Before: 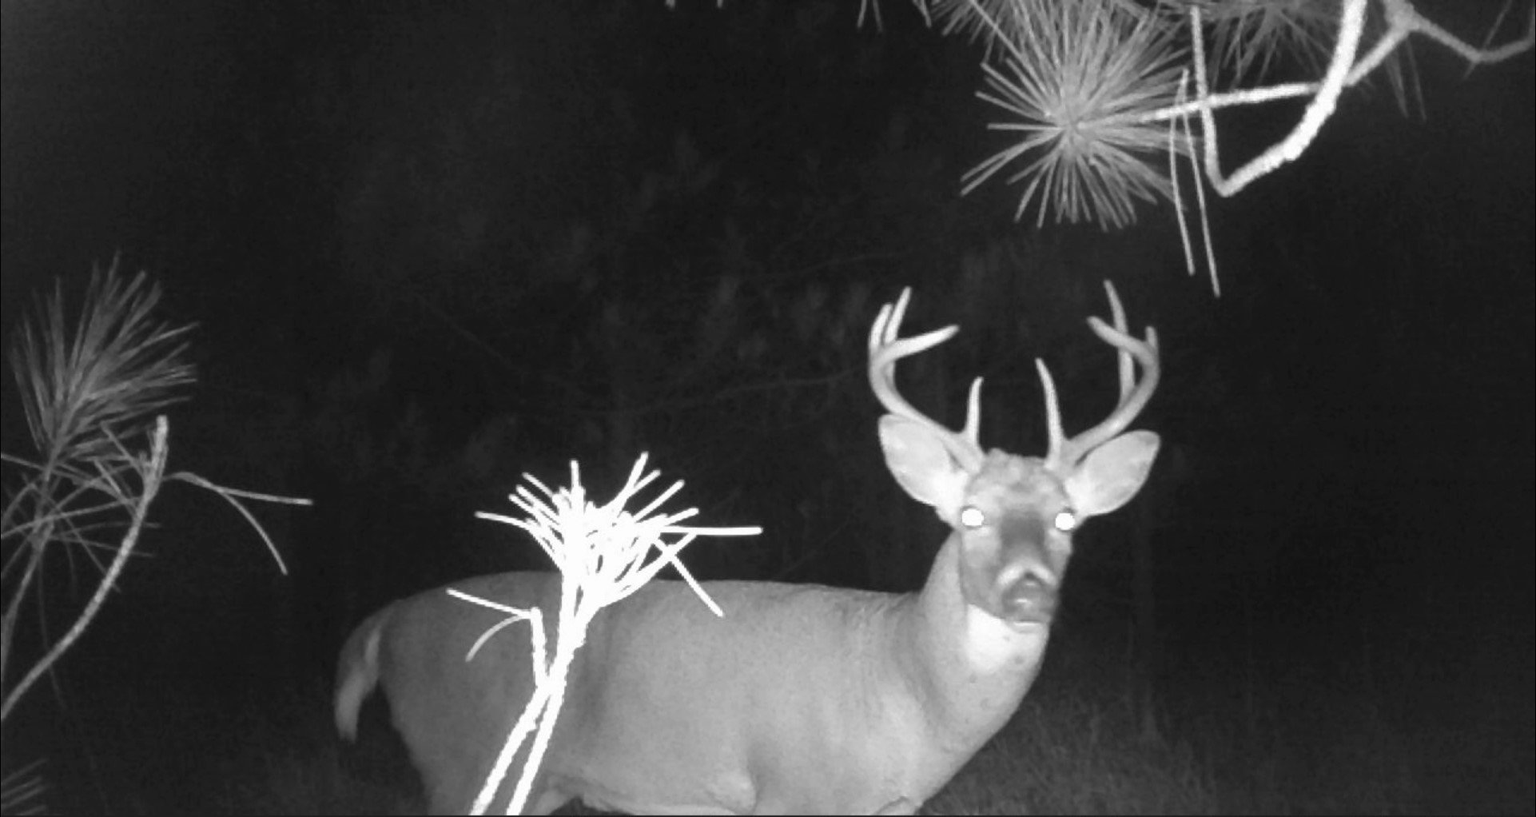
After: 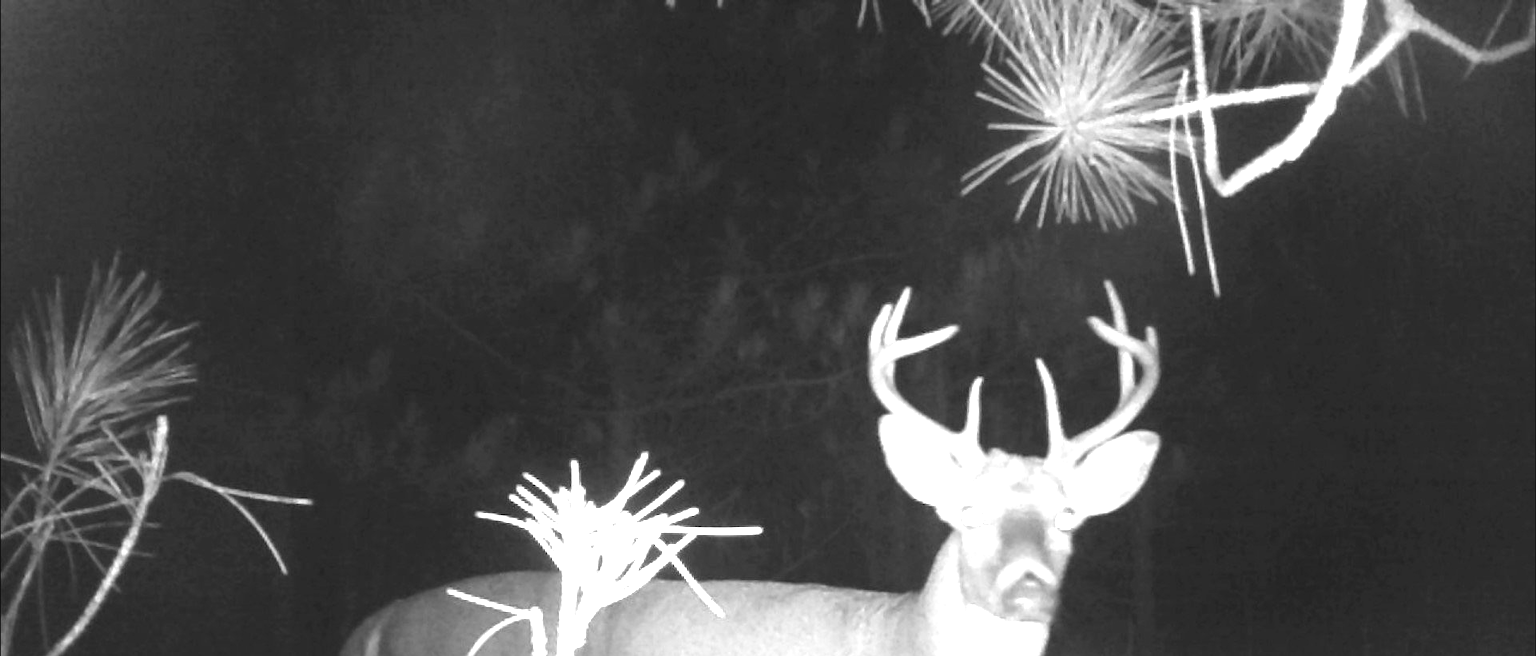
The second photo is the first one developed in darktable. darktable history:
sharpen: radius 1, threshold 1
crop: bottom 19.644%
exposure: black level correction -0.002, exposure 1.115 EV, compensate highlight preservation false
